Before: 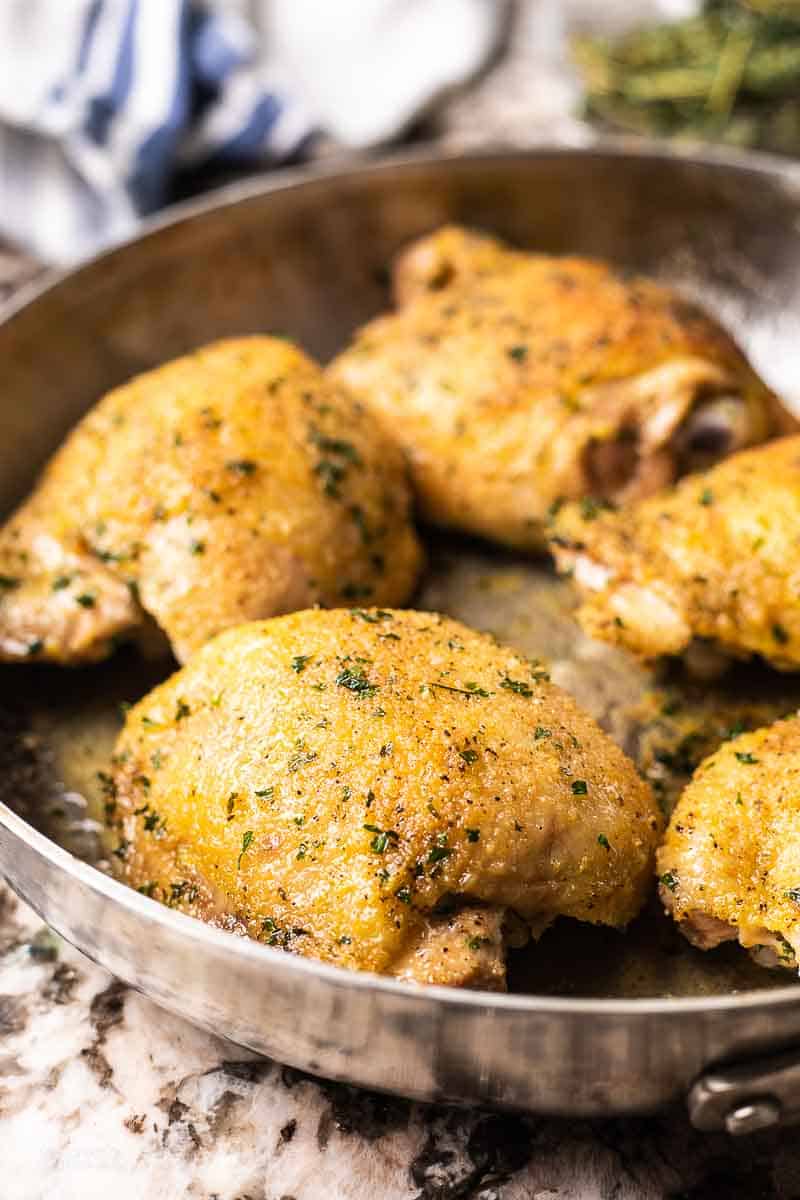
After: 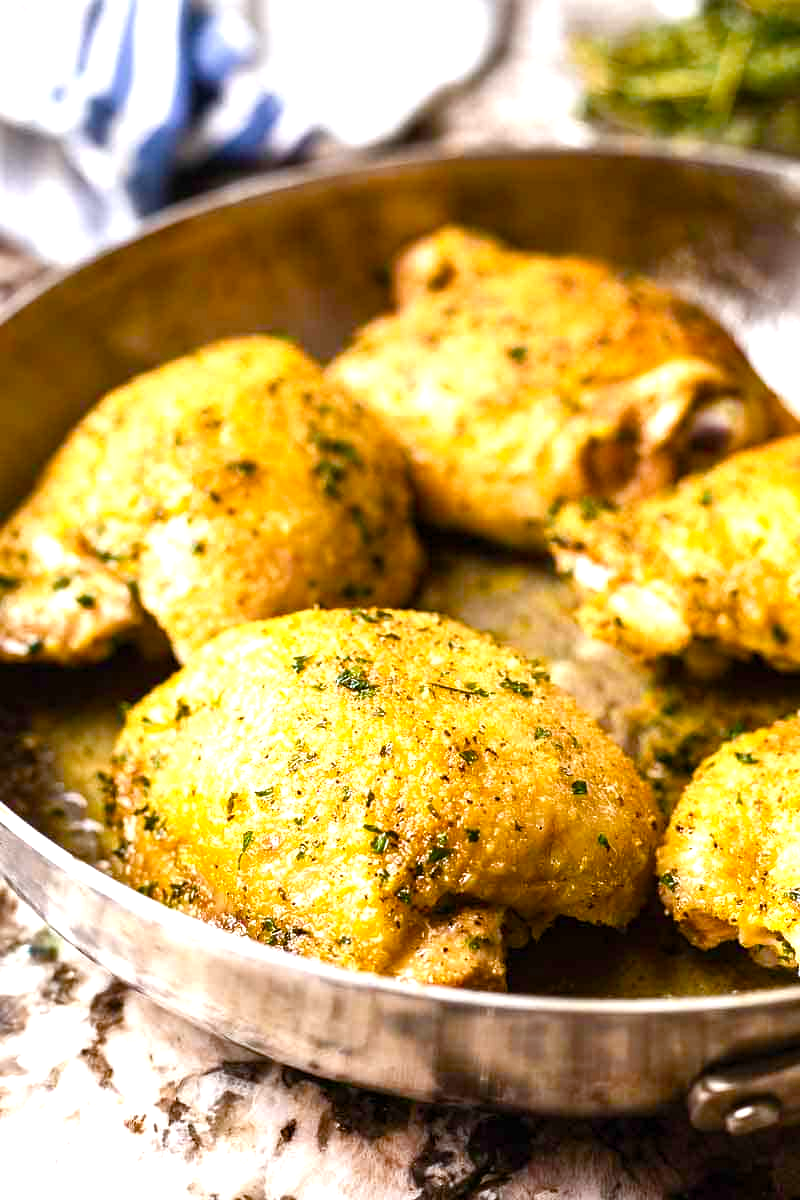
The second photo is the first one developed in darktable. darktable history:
white balance: red 0.986, blue 1.01
color balance rgb: linear chroma grading › shadows -2.2%, linear chroma grading › highlights -15%, linear chroma grading › global chroma -10%, linear chroma grading › mid-tones -10%, perceptual saturation grading › global saturation 45%, perceptual saturation grading › highlights -50%, perceptual saturation grading › shadows 30%, perceptual brilliance grading › global brilliance 18%, global vibrance 45%
